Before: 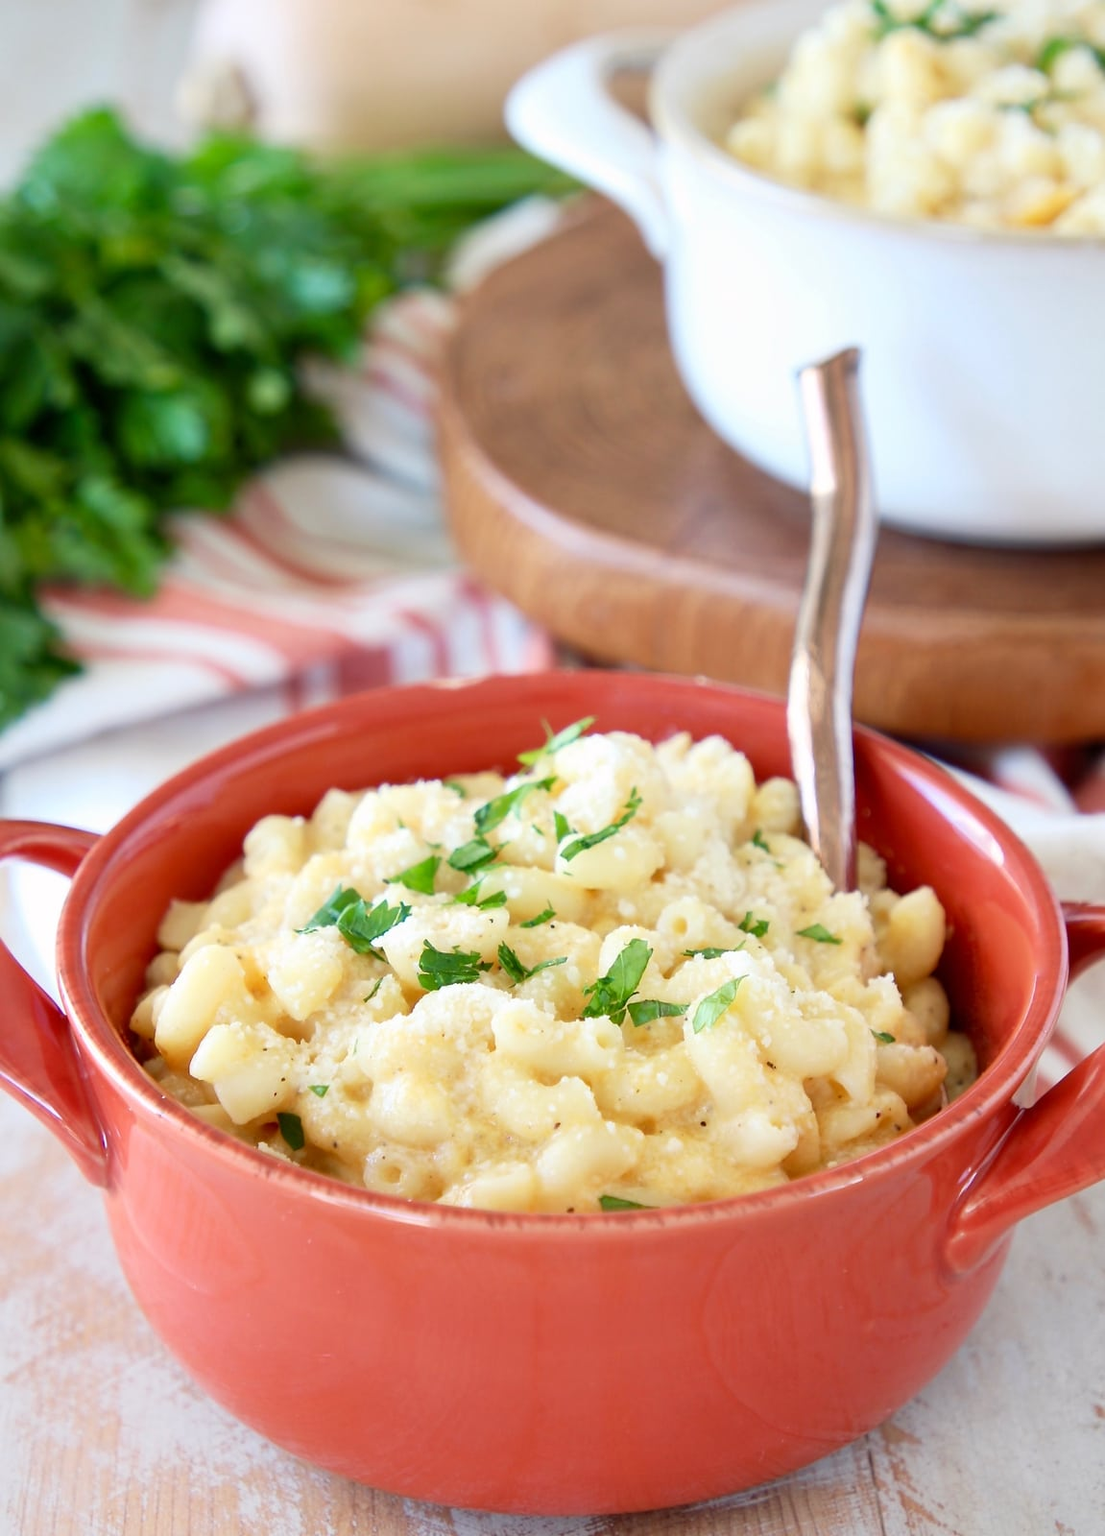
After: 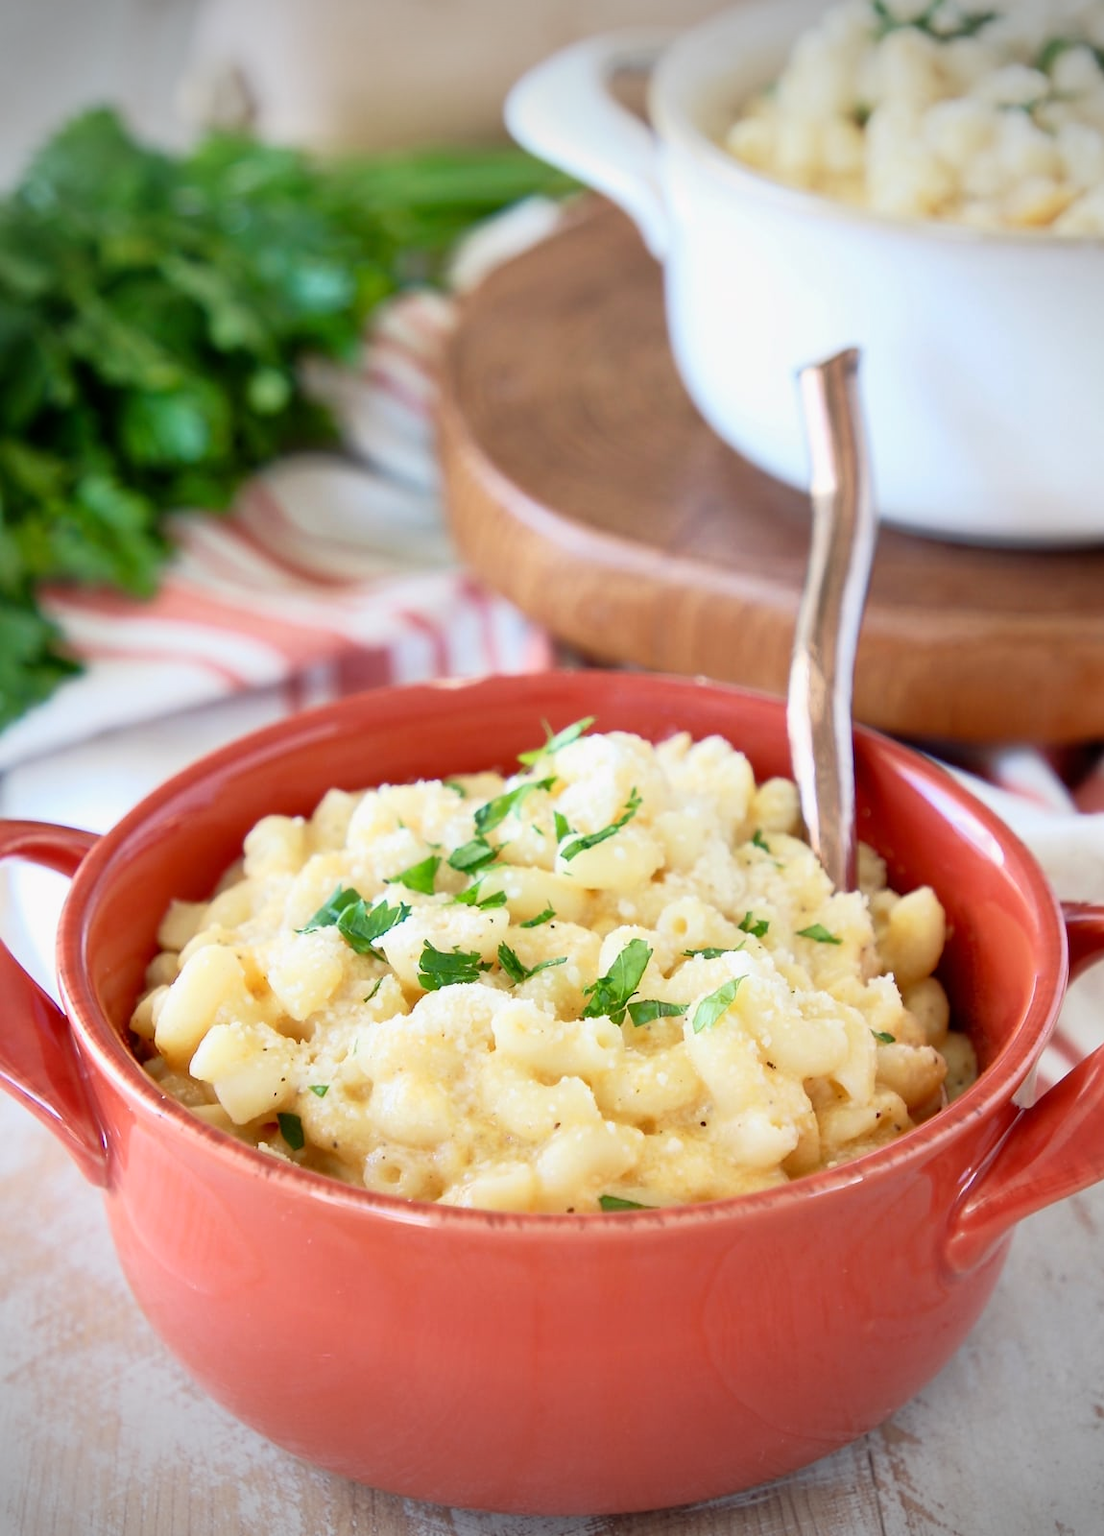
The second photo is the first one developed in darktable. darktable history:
vignetting: fall-off start 89.25%, fall-off radius 43.75%, center (0, 0.009), width/height ratio 1.153
tone equalizer: -8 EV -1.84 EV, -7 EV -1.19 EV, -6 EV -1.62 EV, edges refinement/feathering 500, mask exposure compensation -1.57 EV, preserve details guided filter
